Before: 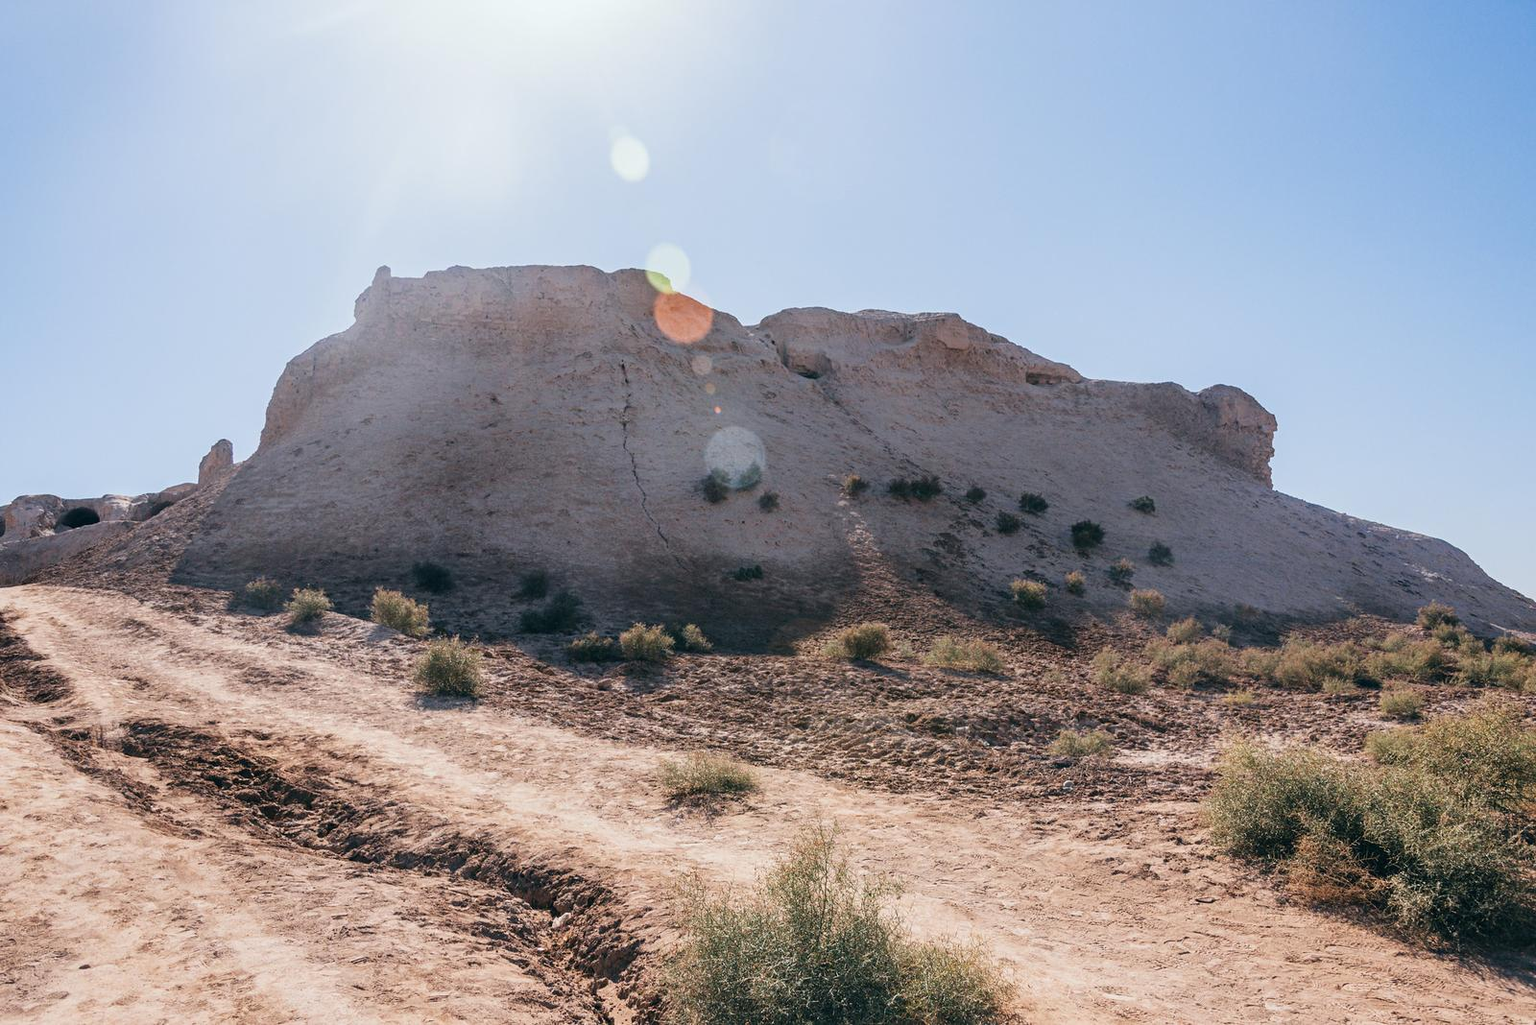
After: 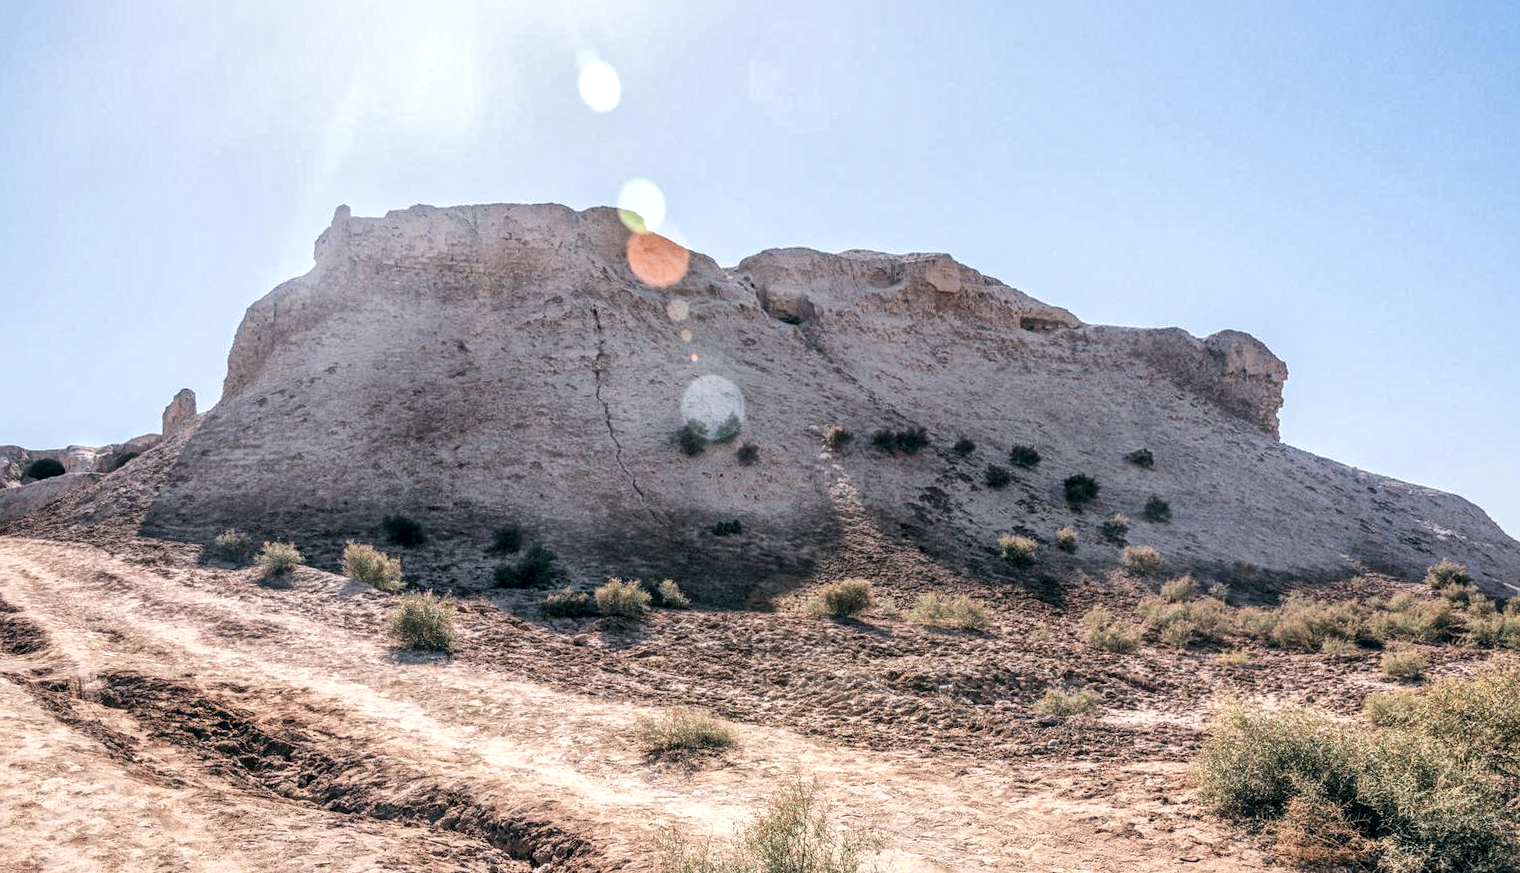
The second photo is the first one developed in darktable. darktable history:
crop: top 7.625%, bottom 8.027%
global tonemap: drago (1, 100), detail 1
rotate and perspective: rotation 0.074°, lens shift (vertical) 0.096, lens shift (horizontal) -0.041, crop left 0.043, crop right 0.952, crop top 0.024, crop bottom 0.979
local contrast: detail 140%
